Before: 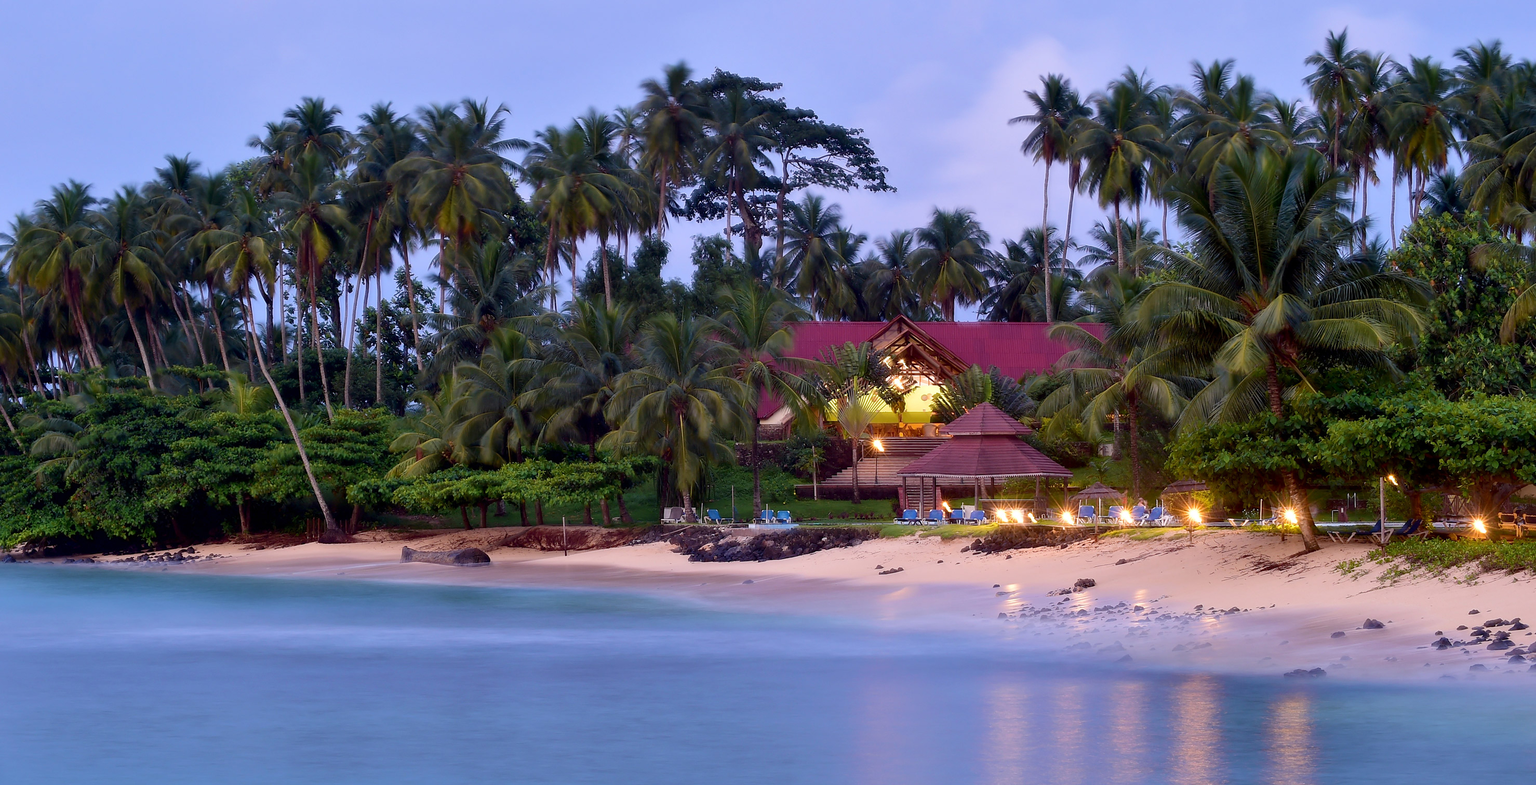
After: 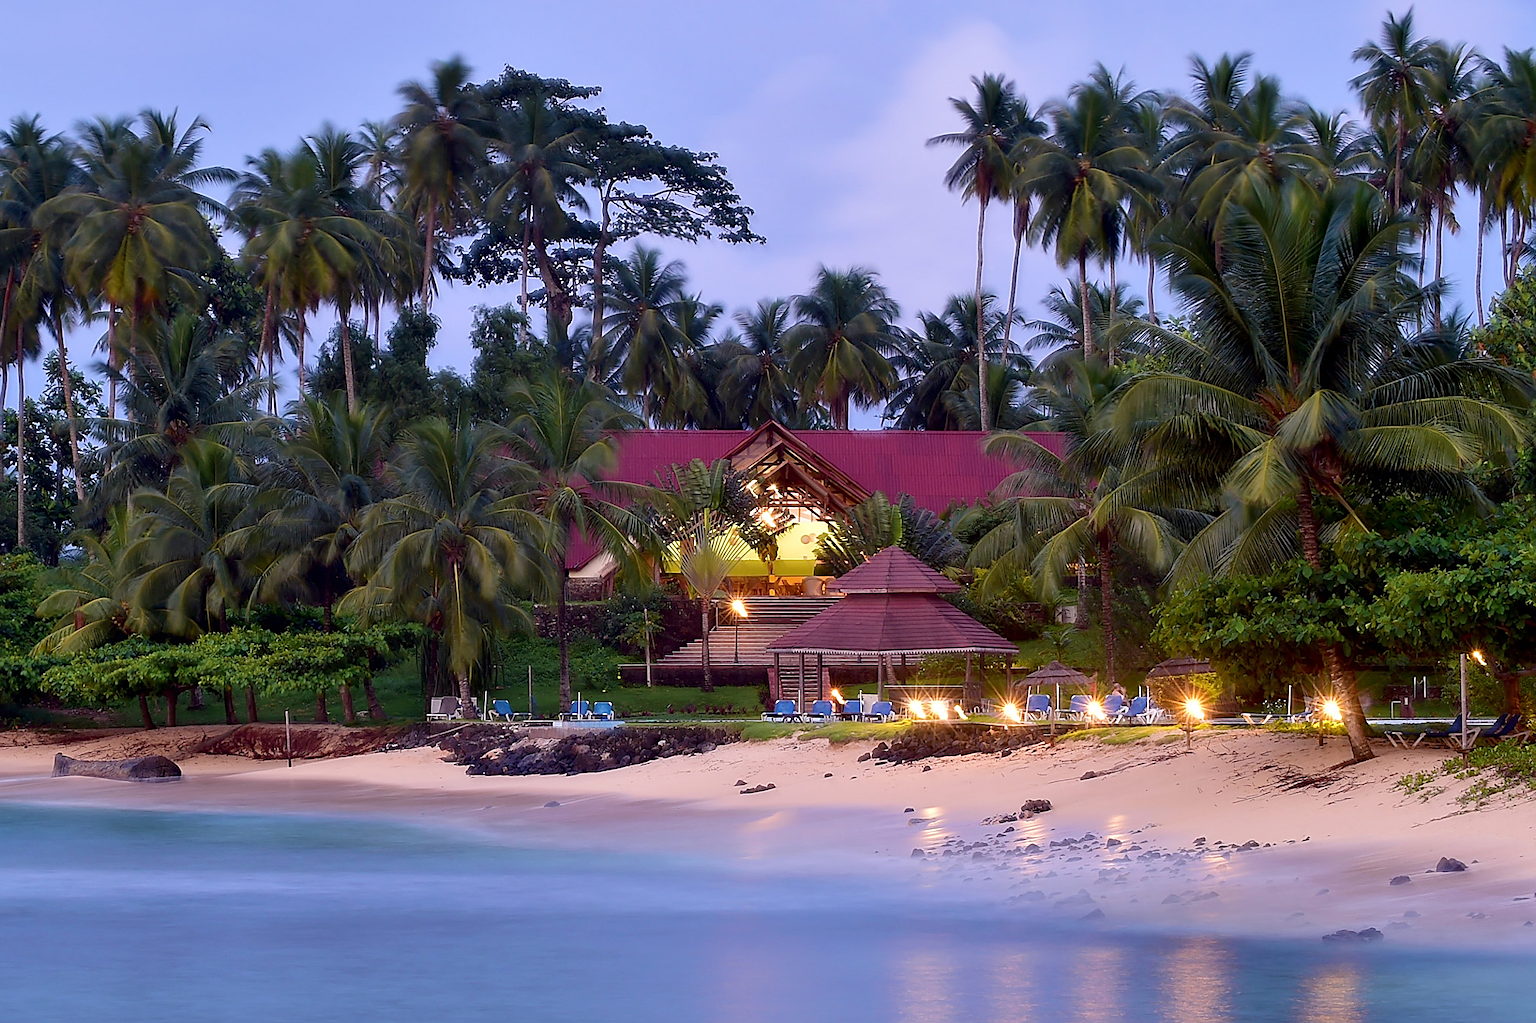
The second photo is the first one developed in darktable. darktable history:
crop and rotate: left 23.728%, top 3.008%, right 6.694%, bottom 6.299%
sharpen: on, module defaults
